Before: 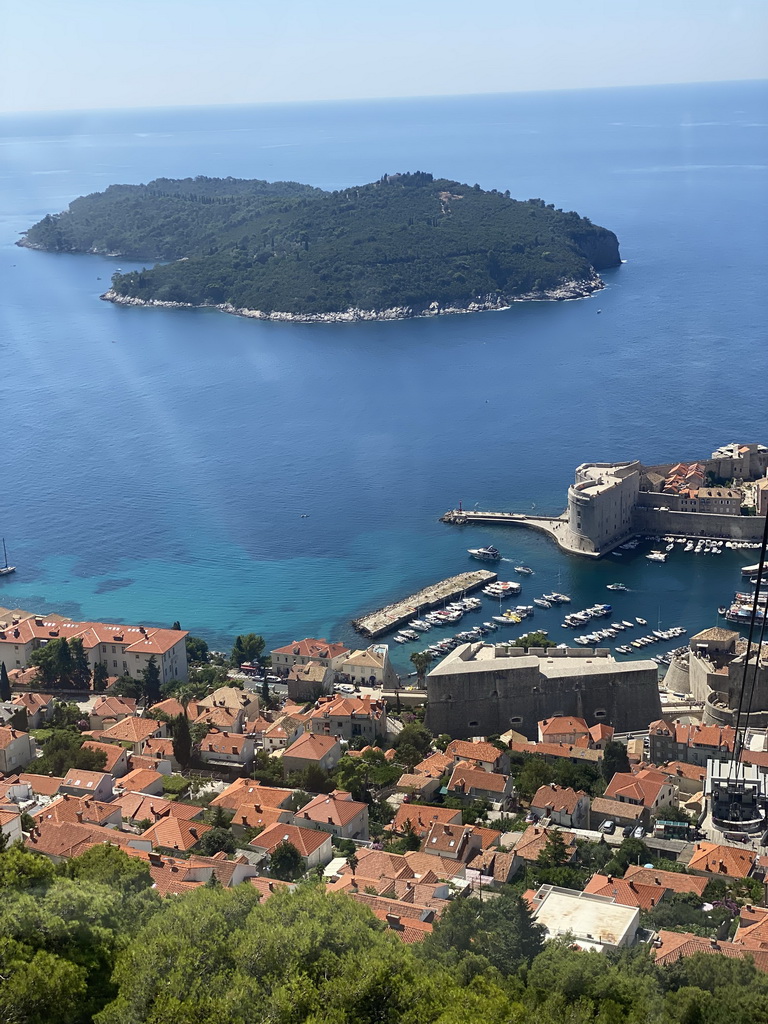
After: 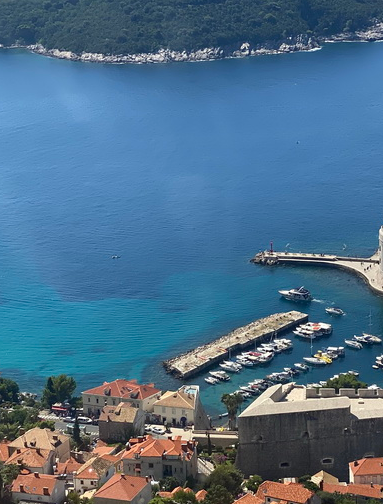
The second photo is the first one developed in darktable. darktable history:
crop: left 24.633%, top 25.369%, right 25.445%, bottom 25.344%
